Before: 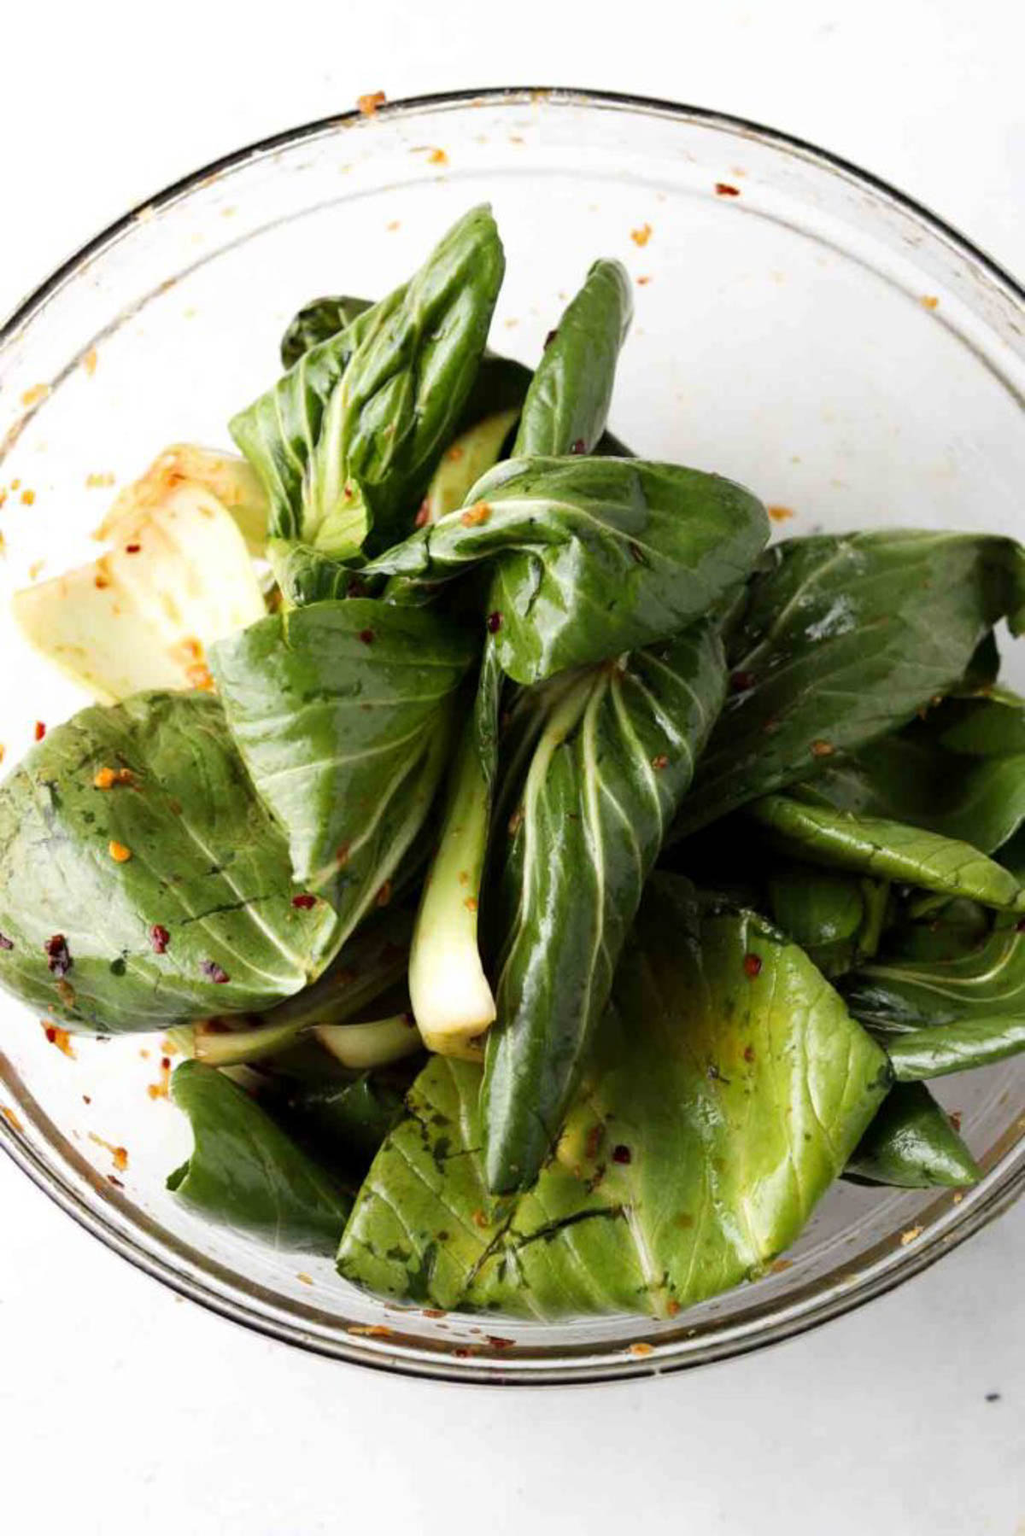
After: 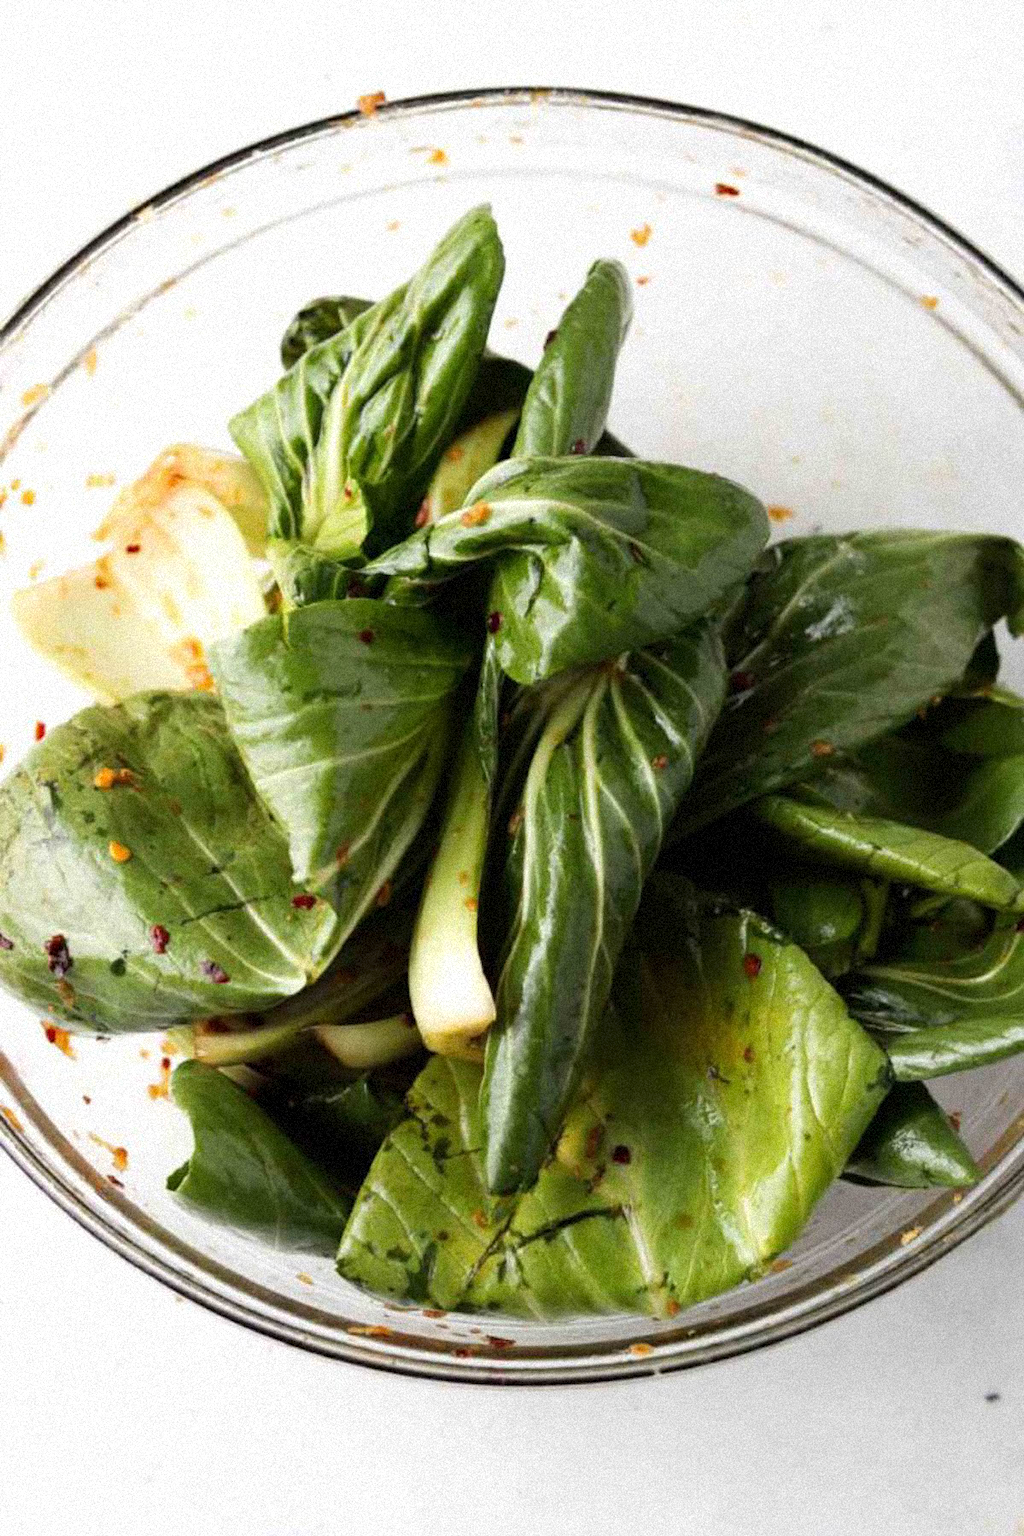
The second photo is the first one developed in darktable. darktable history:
tone equalizer: on, module defaults
grain: coarseness 9.38 ISO, strength 34.99%, mid-tones bias 0%
